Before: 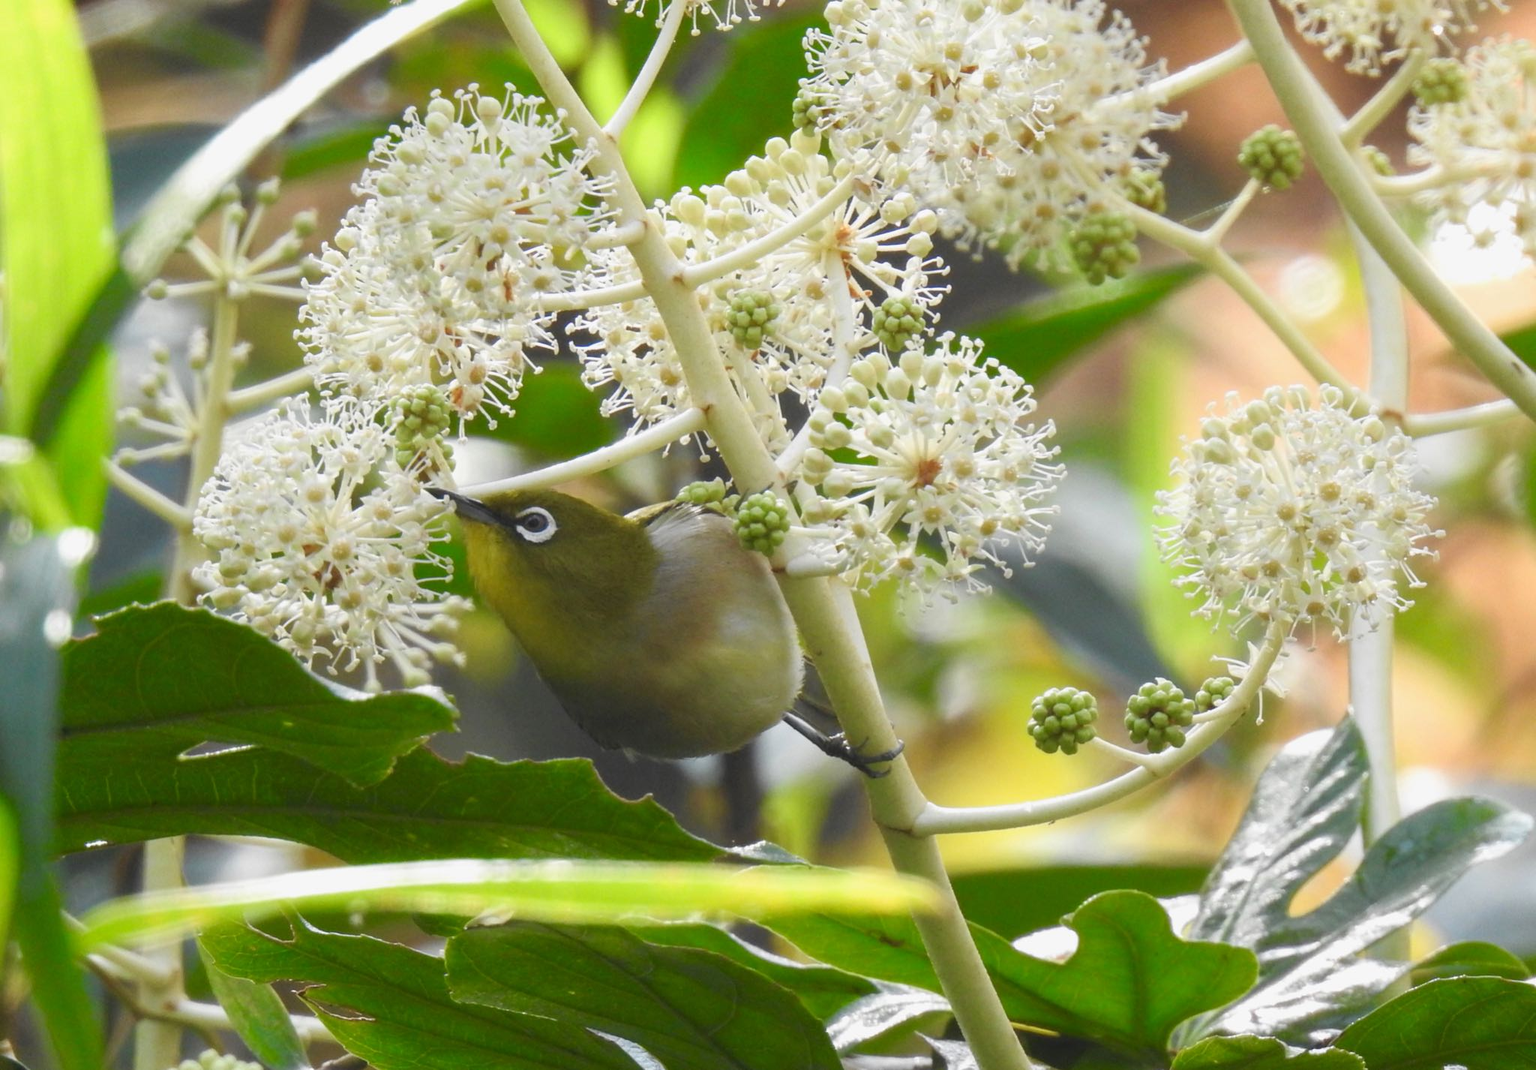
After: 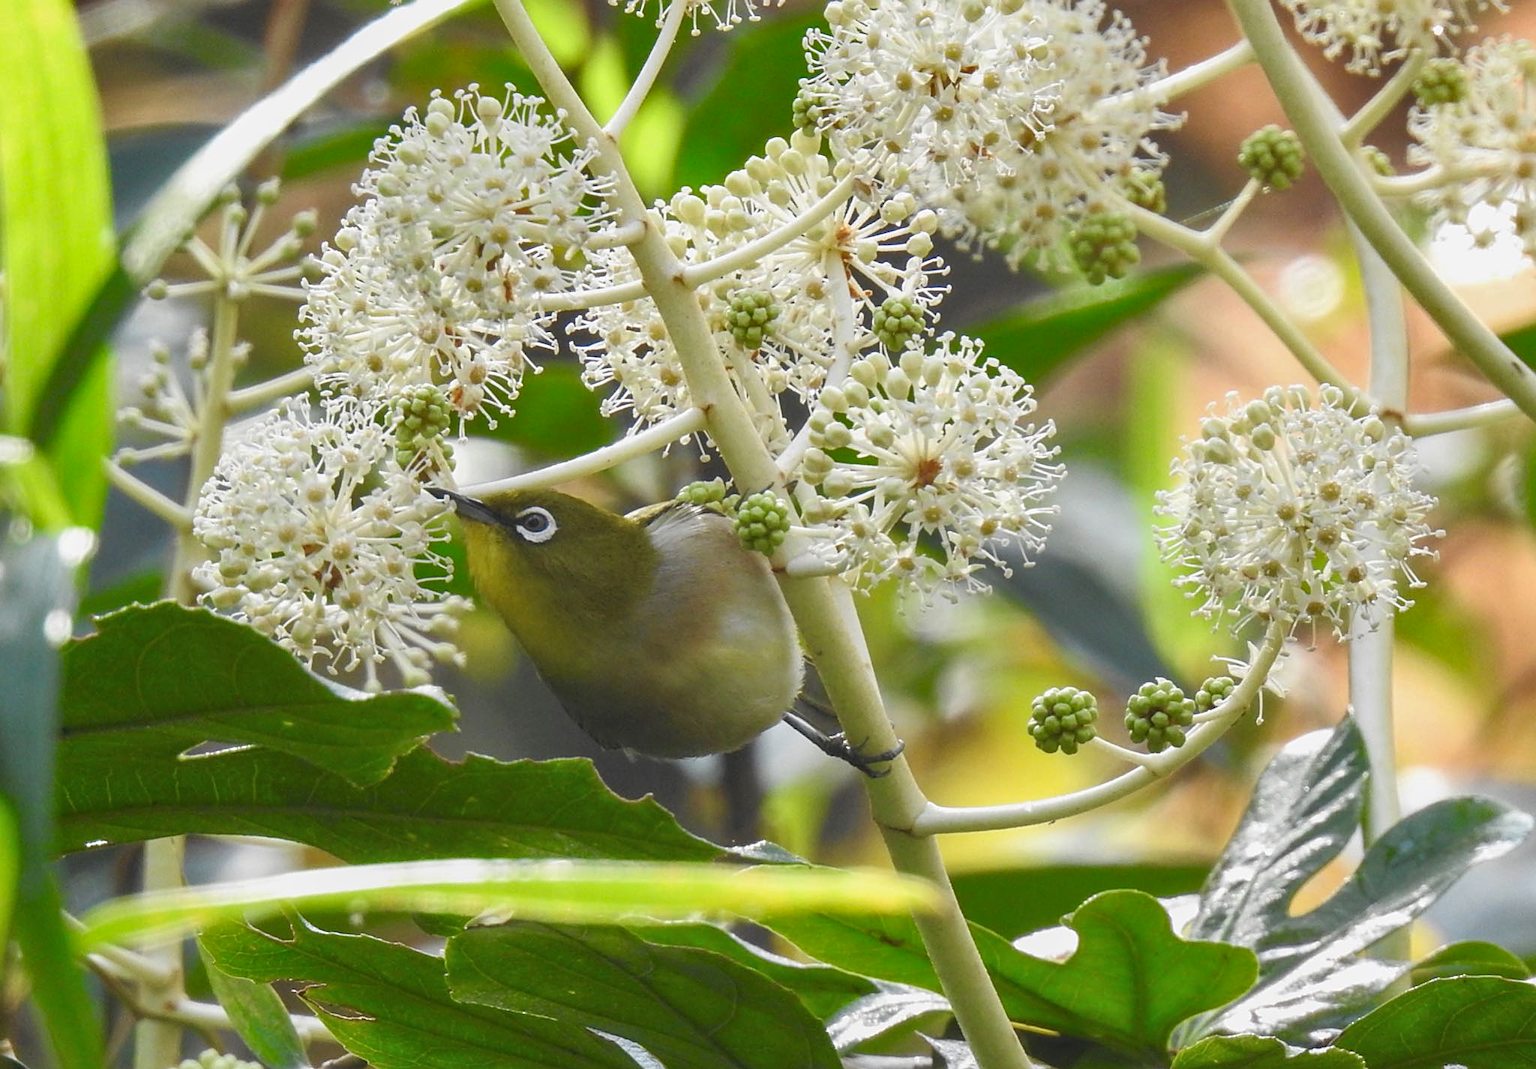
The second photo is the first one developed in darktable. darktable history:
shadows and highlights: shadows 24.83, highlights -48.14, soften with gaussian
local contrast: detail 109%
sharpen: on, module defaults
